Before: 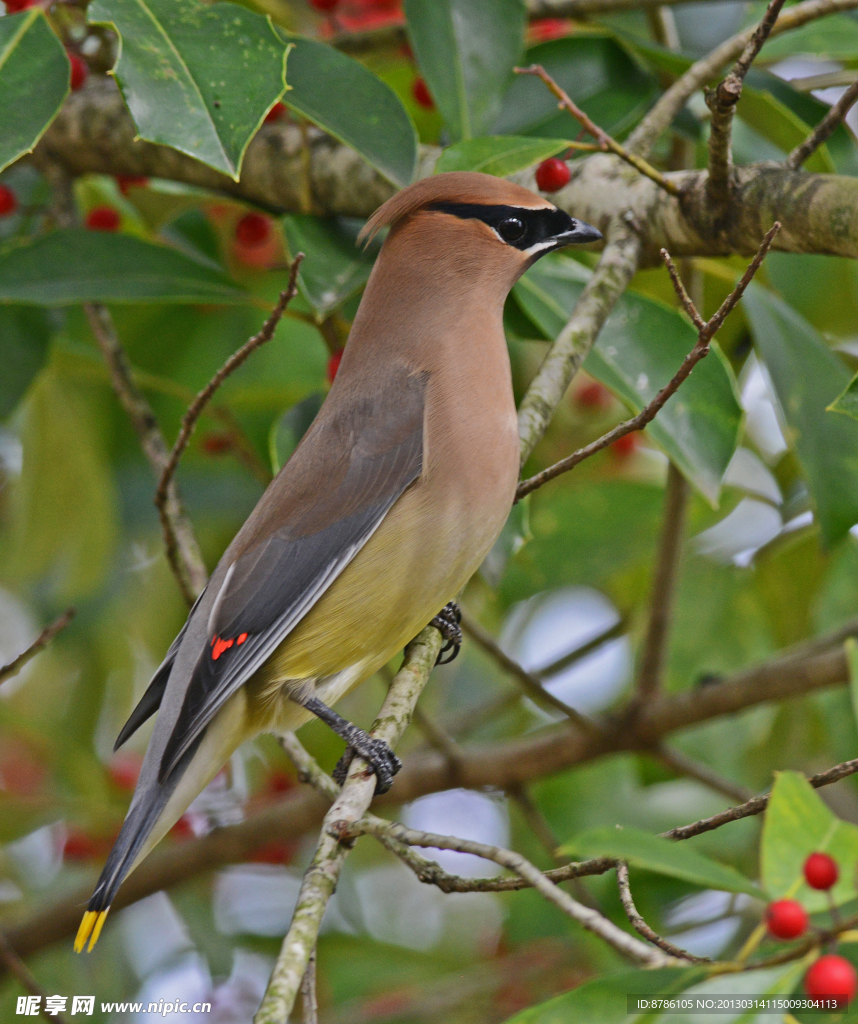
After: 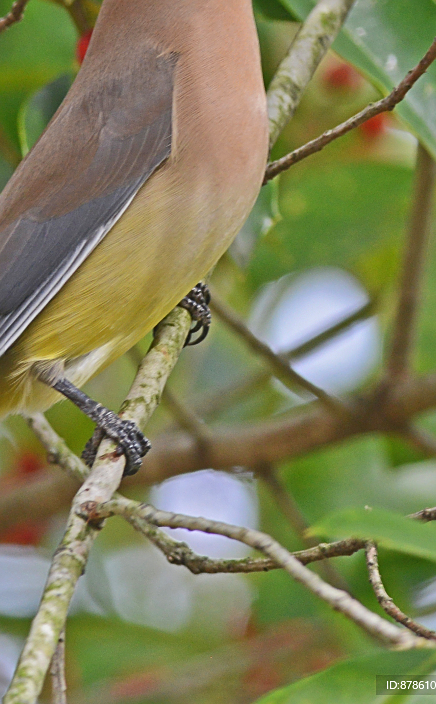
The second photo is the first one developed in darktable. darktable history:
sharpen: on, module defaults
crop and rotate: left 29.313%, top 31.214%, right 19.836%
exposure: exposure 0.403 EV, compensate highlight preservation false
local contrast: highlights 70%, shadows 65%, detail 81%, midtone range 0.319
